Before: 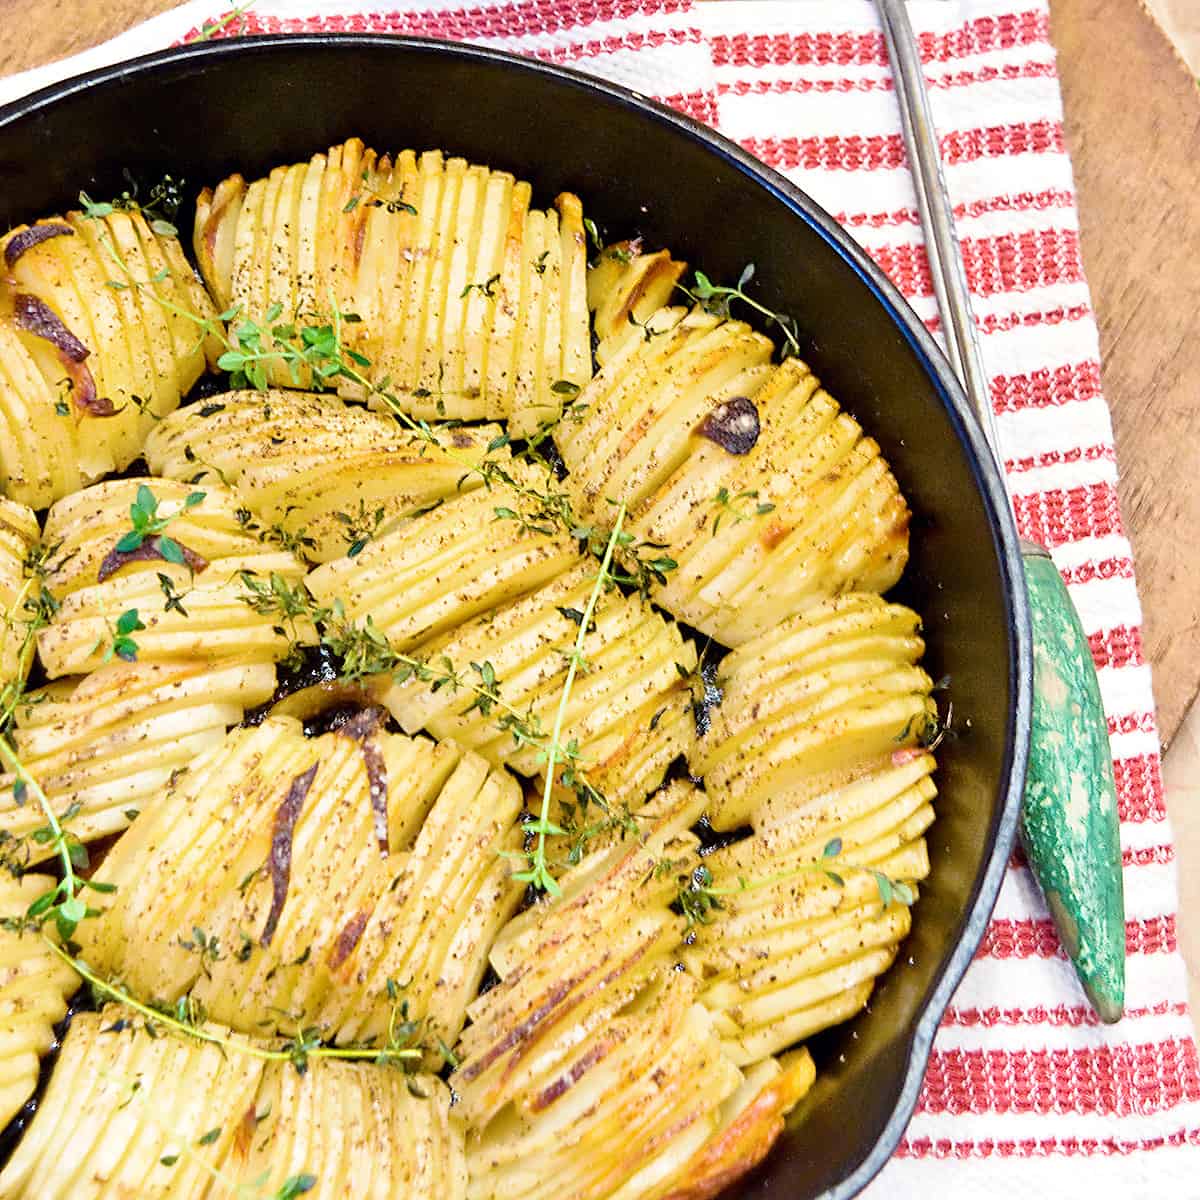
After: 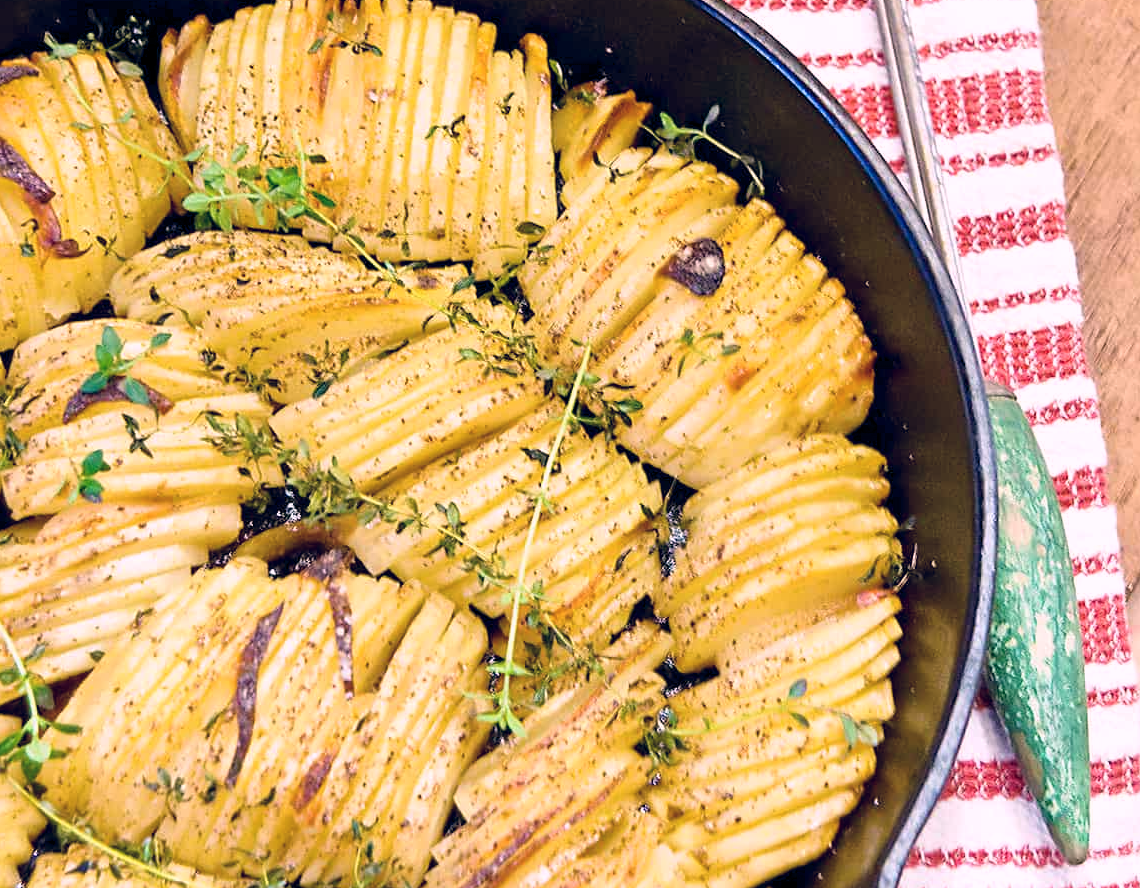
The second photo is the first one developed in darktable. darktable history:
crop and rotate: left 2.991%, top 13.302%, right 1.981%, bottom 12.636%
white balance: red 1.004, blue 1.096
color balance rgb: shadows lift › hue 87.51°, highlights gain › chroma 3.21%, highlights gain › hue 55.1°, global offset › chroma 0.15%, global offset › hue 253.66°, linear chroma grading › global chroma 0.5%
